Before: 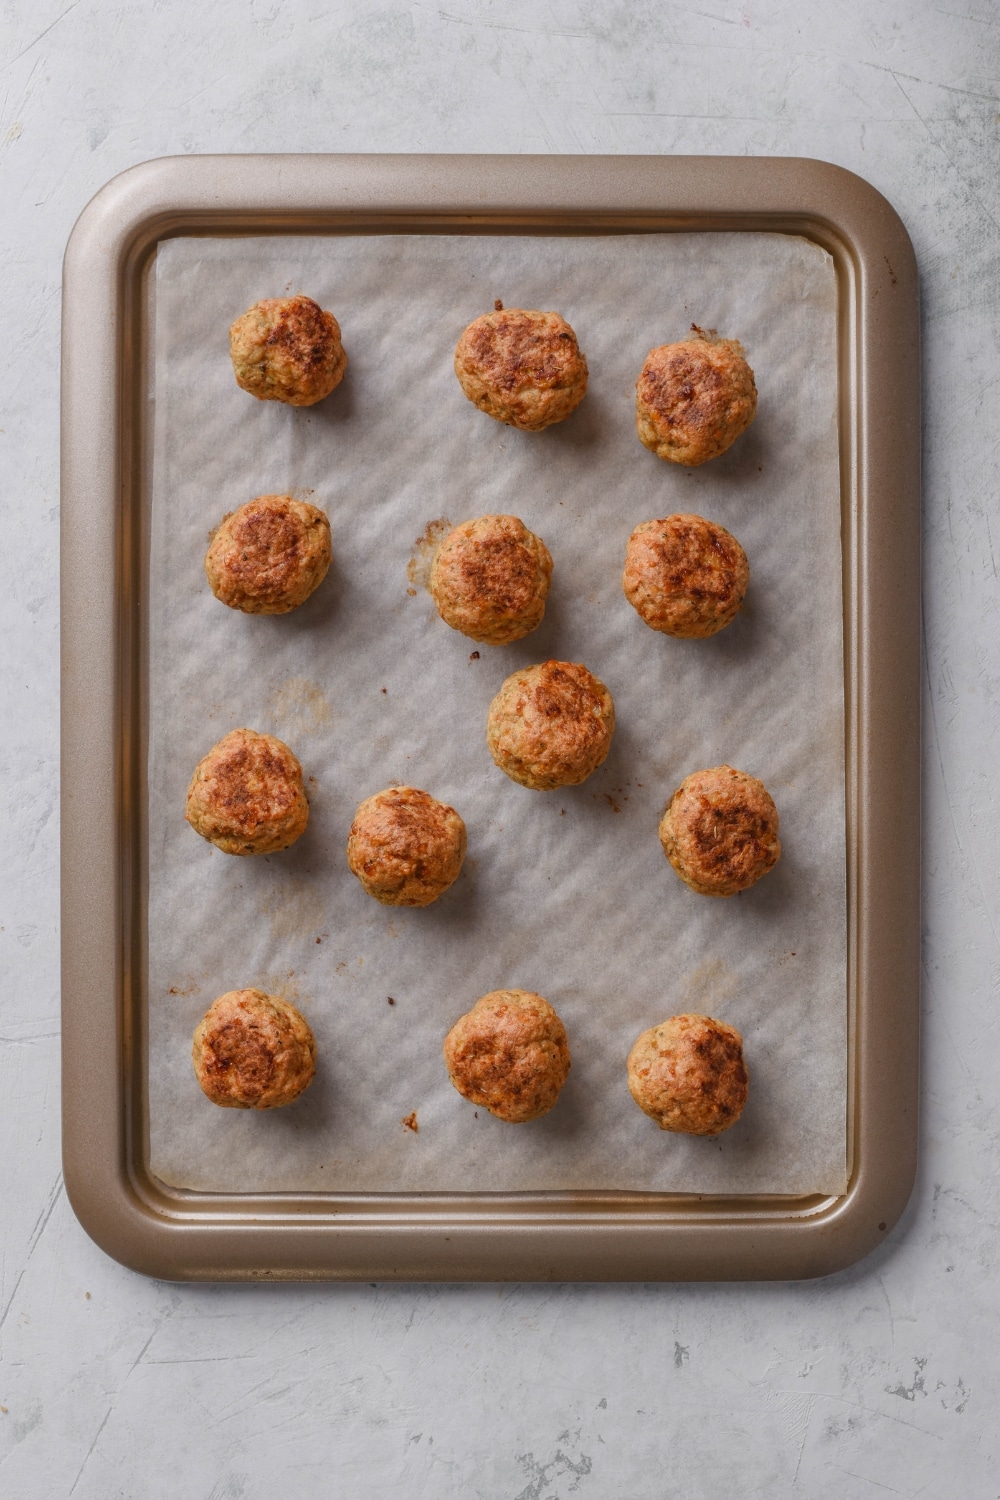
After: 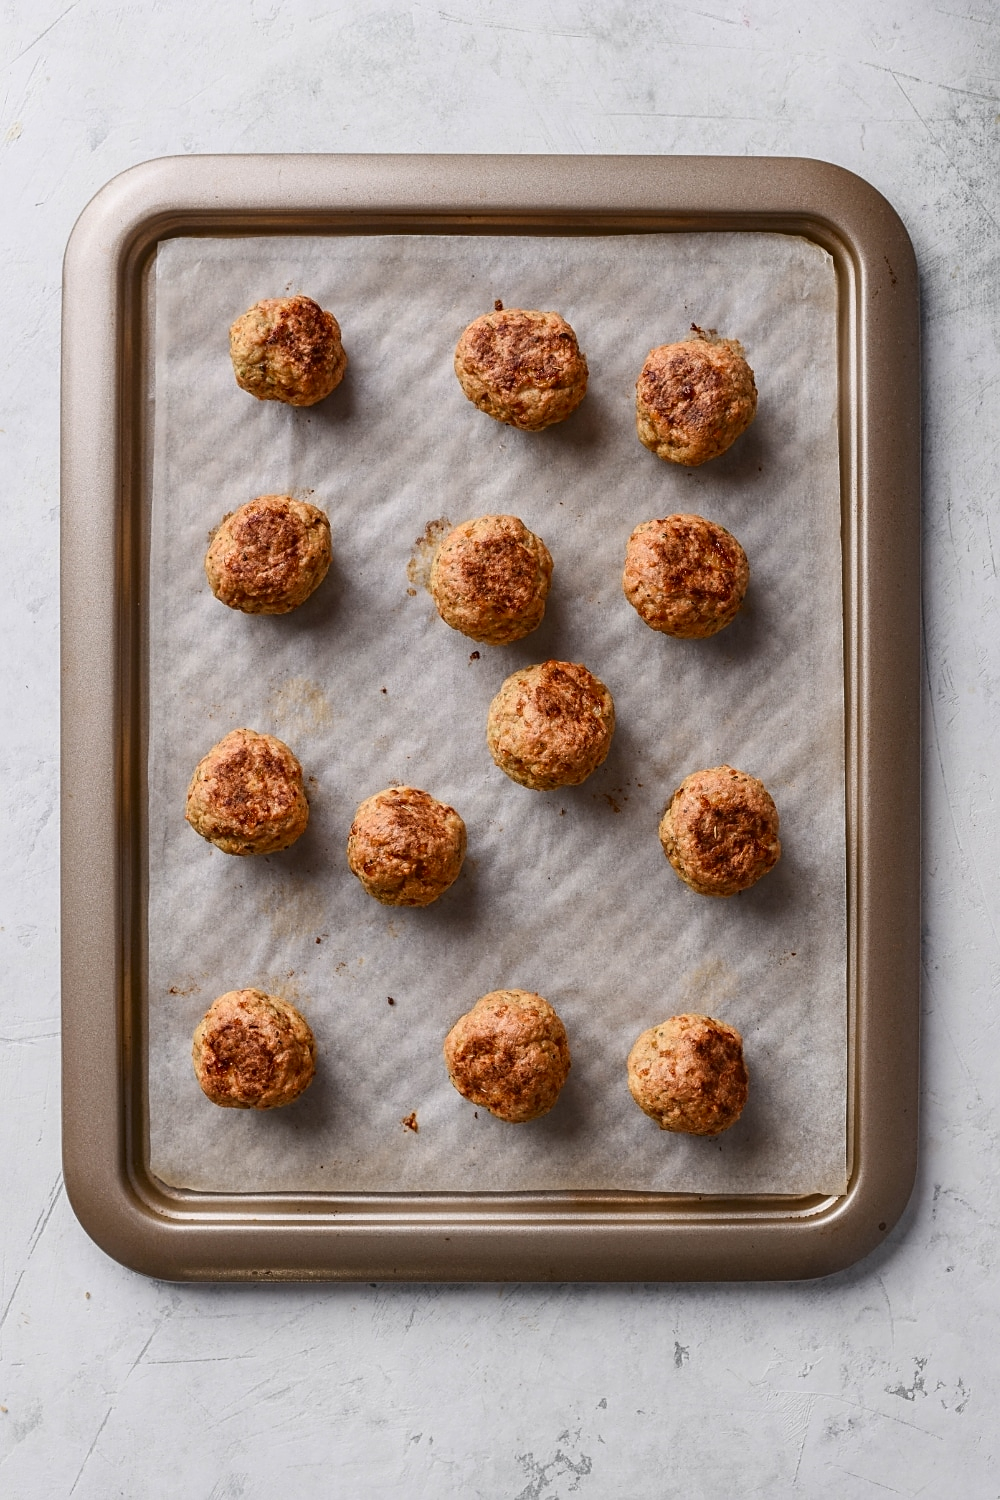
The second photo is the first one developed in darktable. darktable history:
sharpen: on, module defaults
contrast brightness saturation: contrast 0.216
